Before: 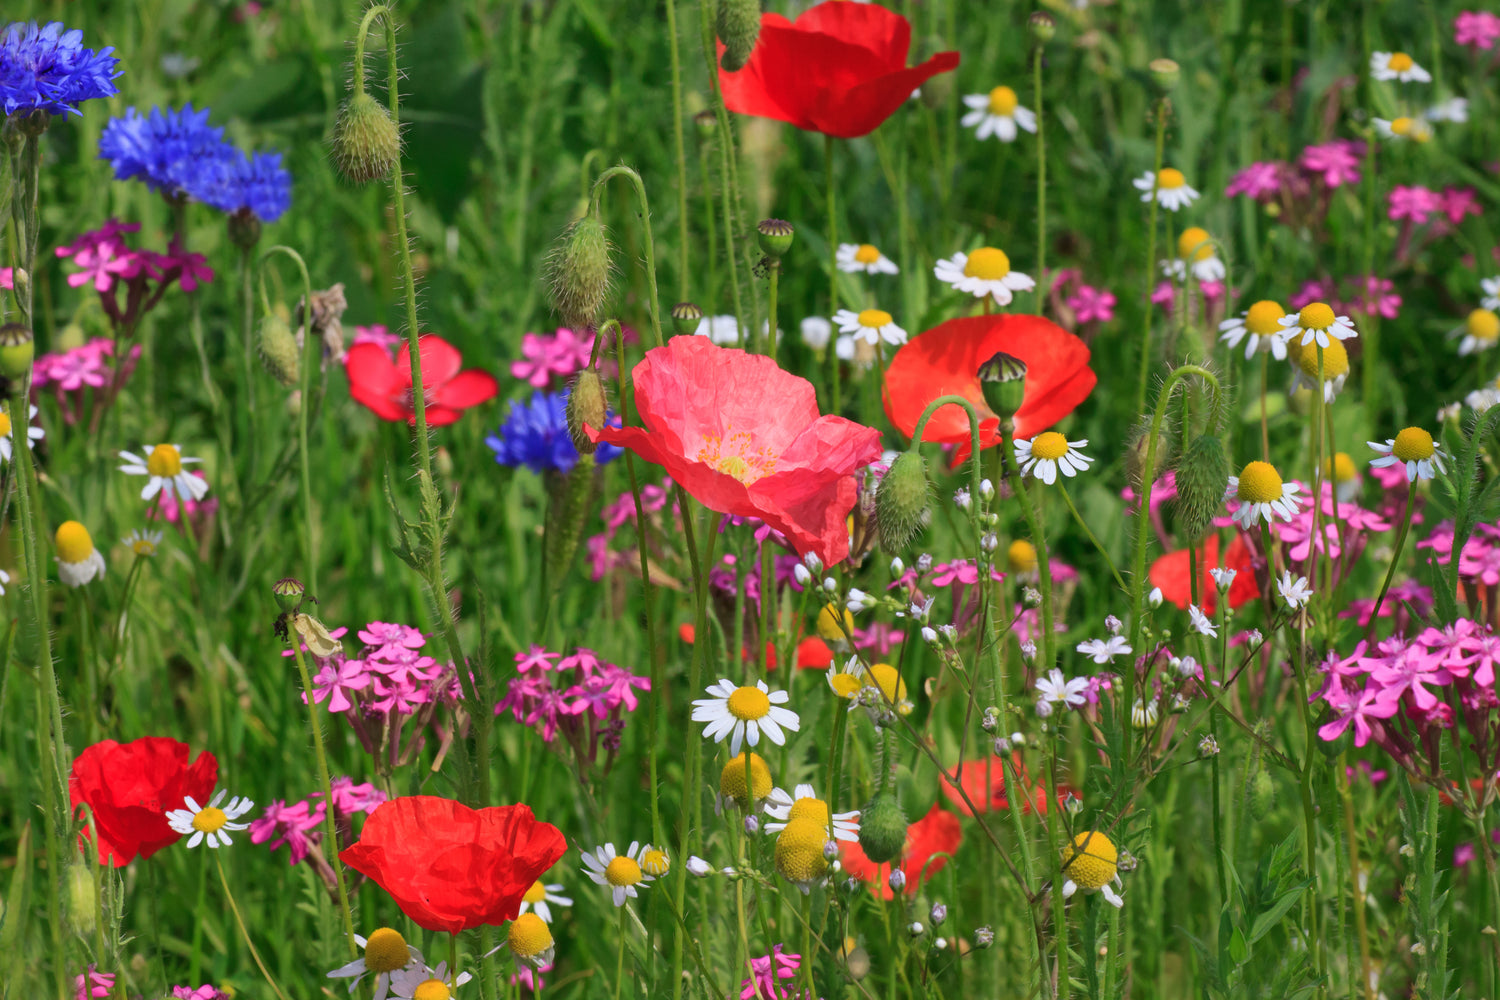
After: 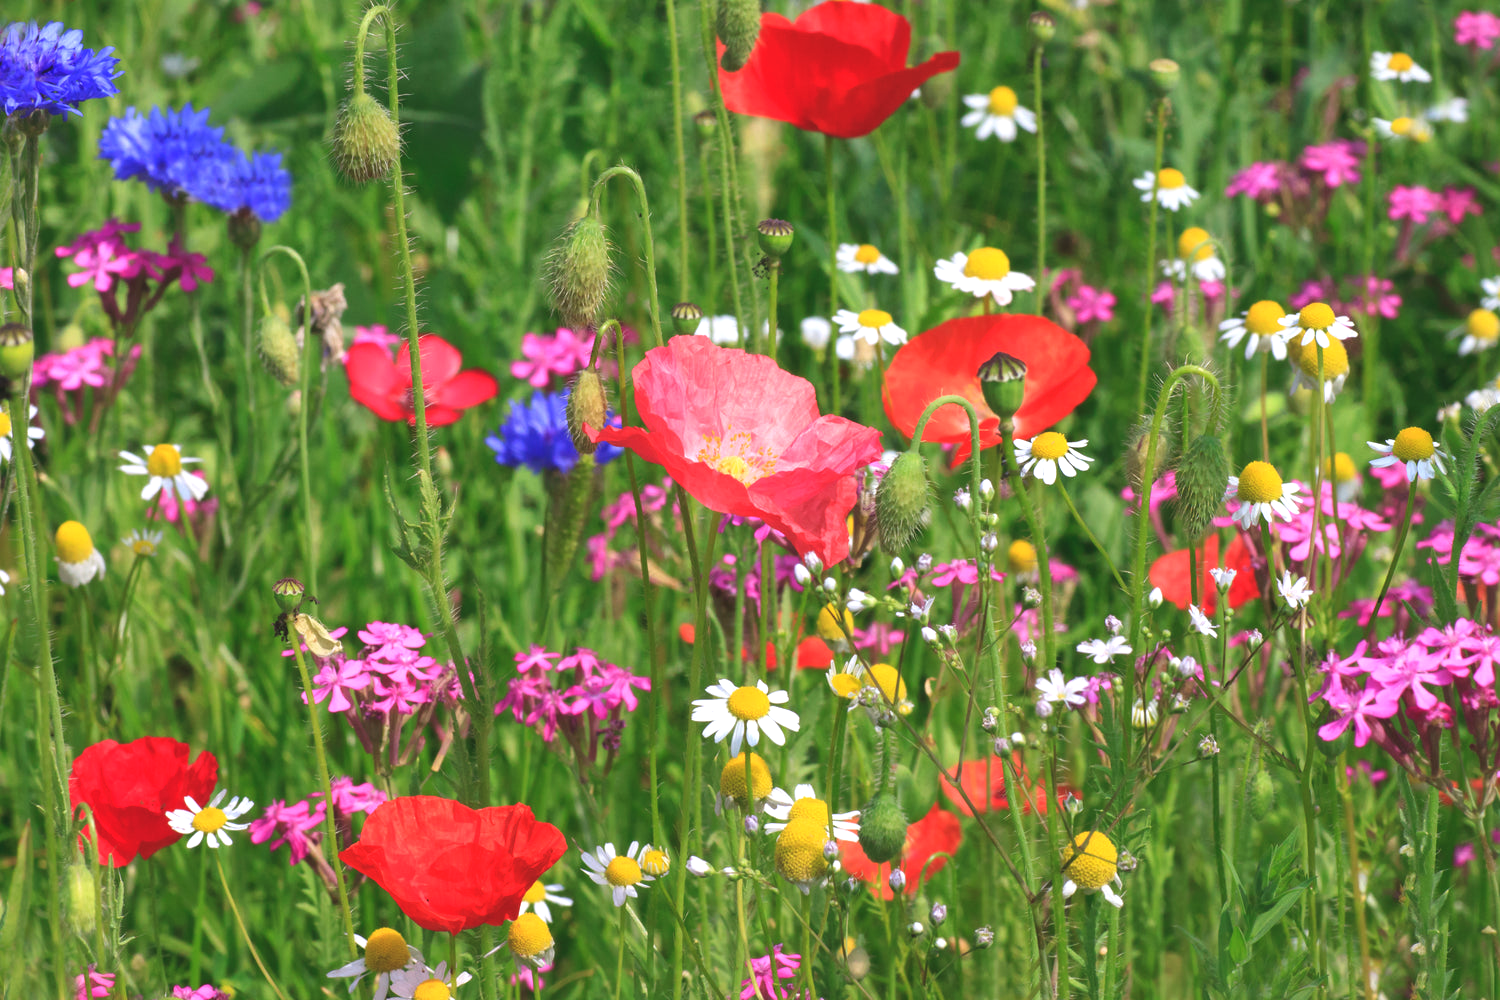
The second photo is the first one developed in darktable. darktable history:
exposure: black level correction -0.005, exposure 0.627 EV, compensate exposure bias true, compensate highlight preservation false
